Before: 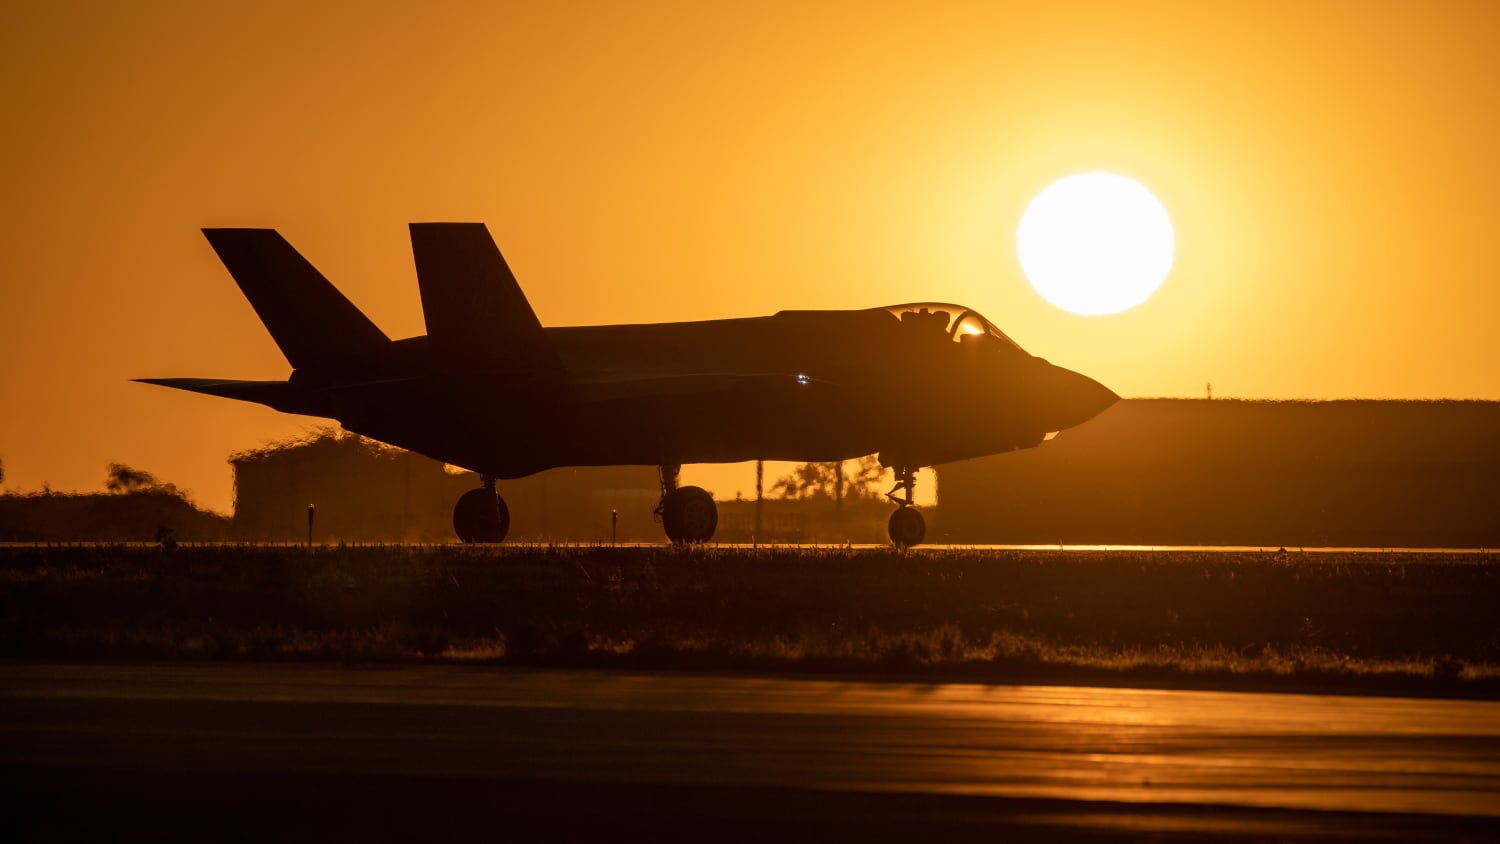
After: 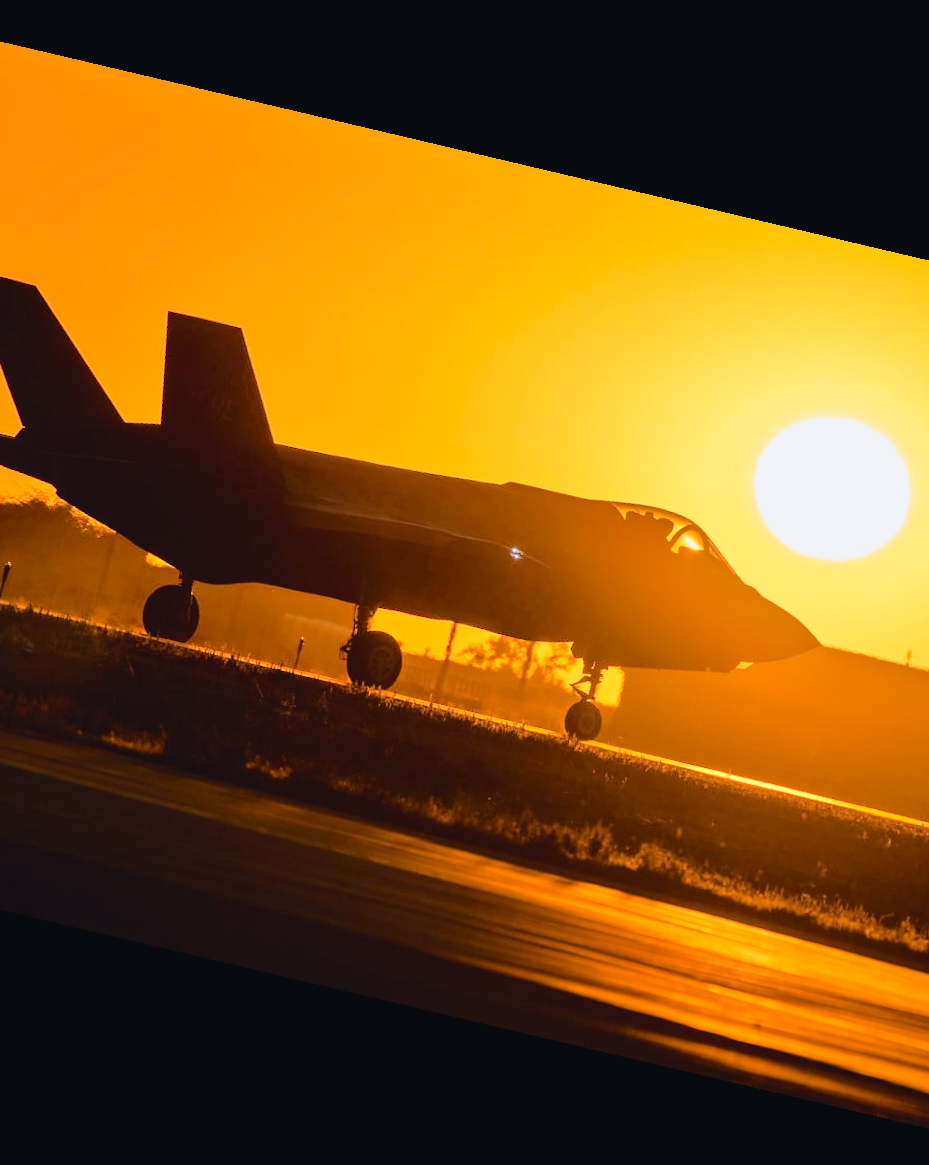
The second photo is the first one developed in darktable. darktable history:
crop and rotate: left 22.516%, right 21.234%
tone equalizer: -7 EV 0.15 EV, -6 EV 0.6 EV, -5 EV 1.15 EV, -4 EV 1.33 EV, -3 EV 1.15 EV, -2 EV 0.6 EV, -1 EV 0.15 EV, mask exposure compensation -0.5 EV
tone curve: curves: ch0 [(0, 0.026) (0.175, 0.178) (0.463, 0.502) (0.796, 0.764) (1, 0.961)]; ch1 [(0, 0) (0.437, 0.398) (0.469, 0.472) (0.505, 0.504) (0.553, 0.552) (1, 1)]; ch2 [(0, 0) (0.505, 0.495) (0.579, 0.579) (1, 1)], color space Lab, independent channels, preserve colors none
contrast brightness saturation: contrast 0.2, brightness 0.16, saturation 0.22
rotate and perspective: rotation 13.27°, automatic cropping off
